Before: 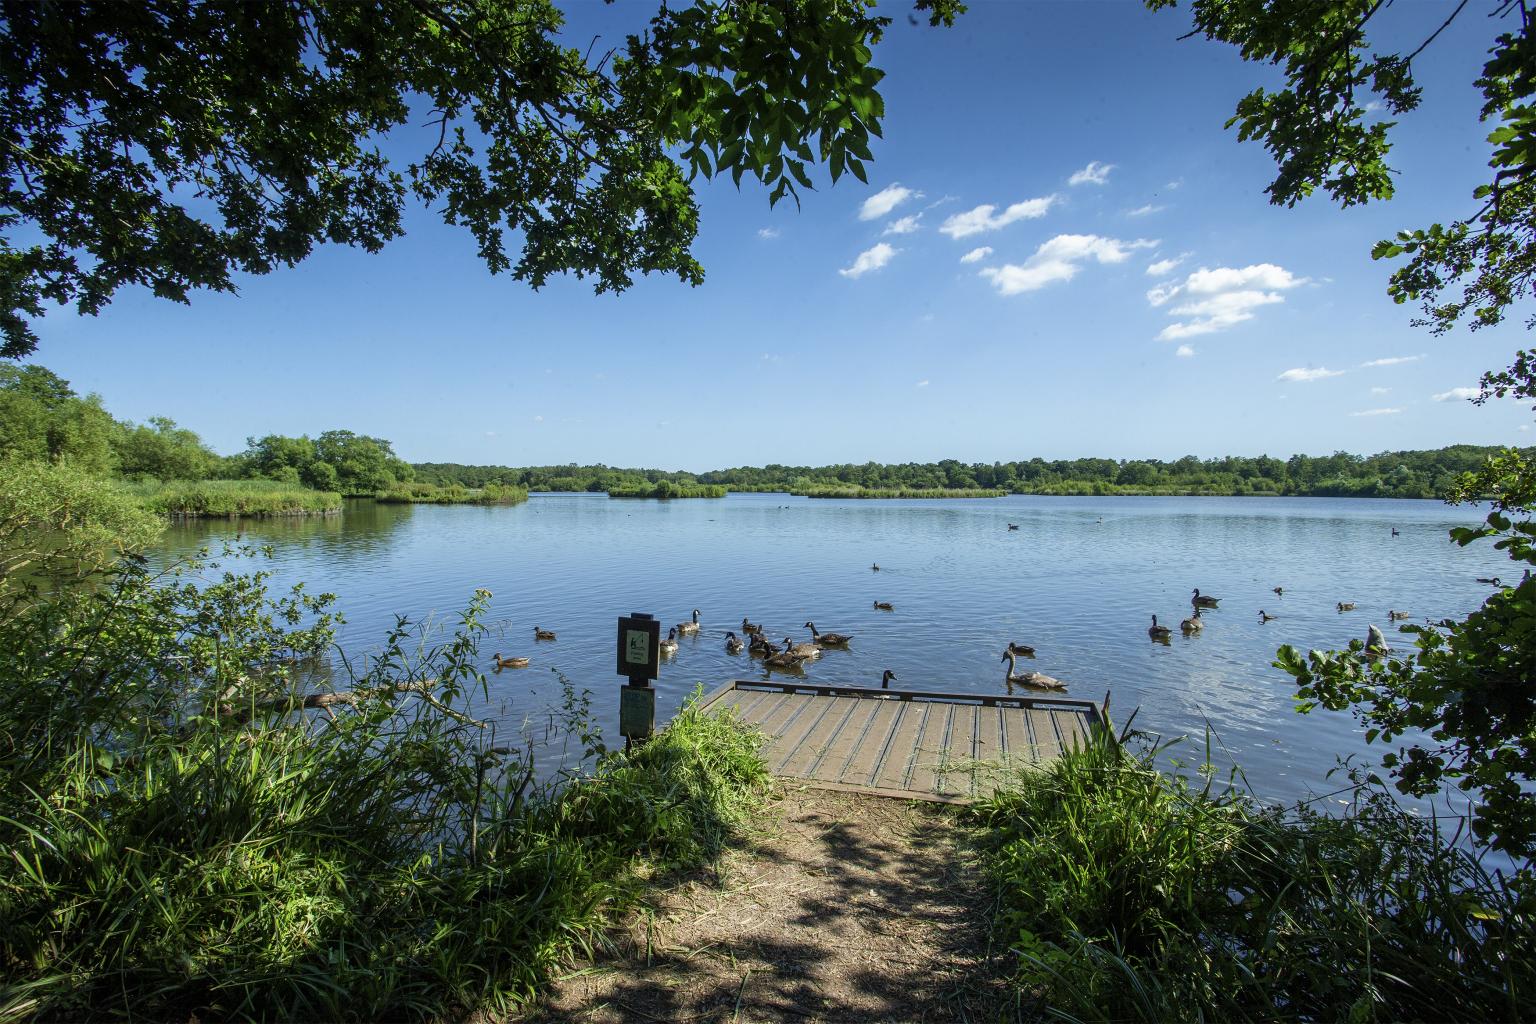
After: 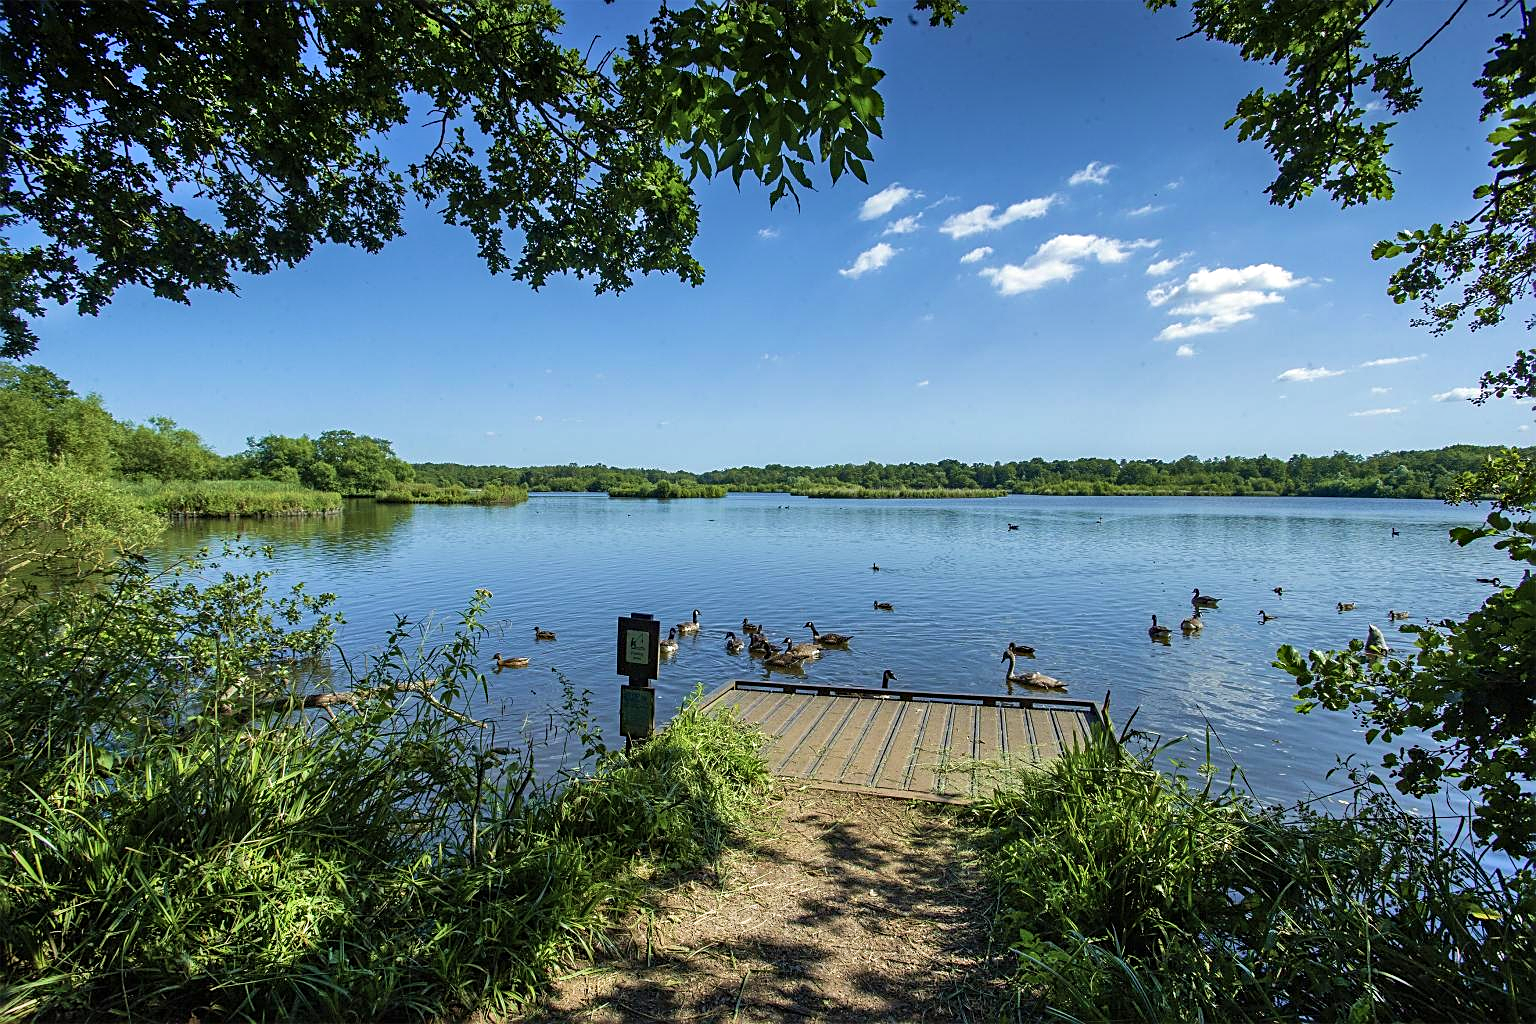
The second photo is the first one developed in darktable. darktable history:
shadows and highlights: highlights color adjustment 0%, soften with gaussian
velvia: on, module defaults
haze removal: compatibility mode true, adaptive false
sharpen: on, module defaults
